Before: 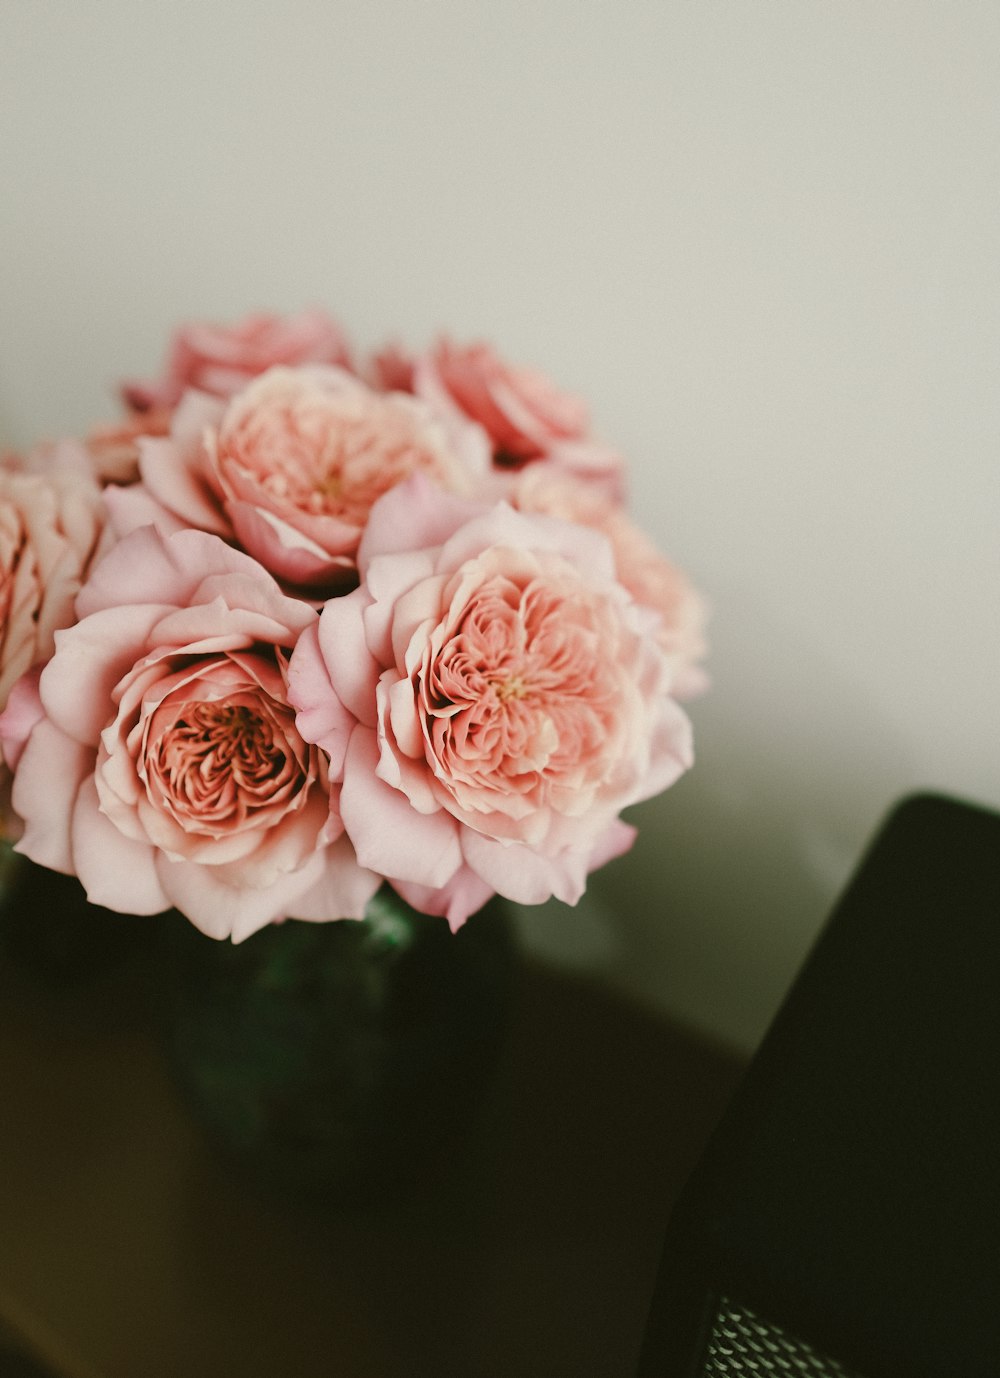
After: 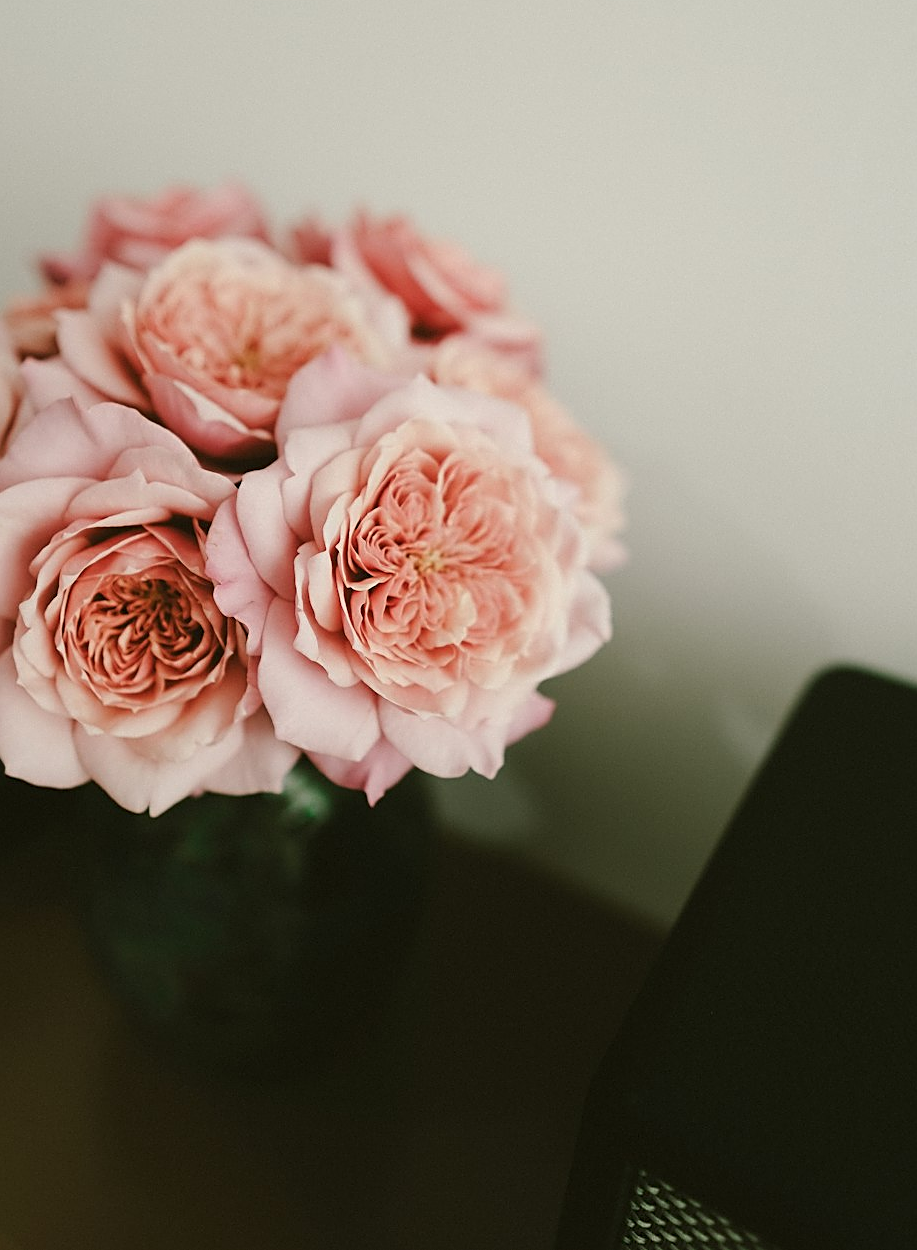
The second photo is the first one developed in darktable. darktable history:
crop and rotate: left 8.262%, top 9.226%
sharpen: on, module defaults
